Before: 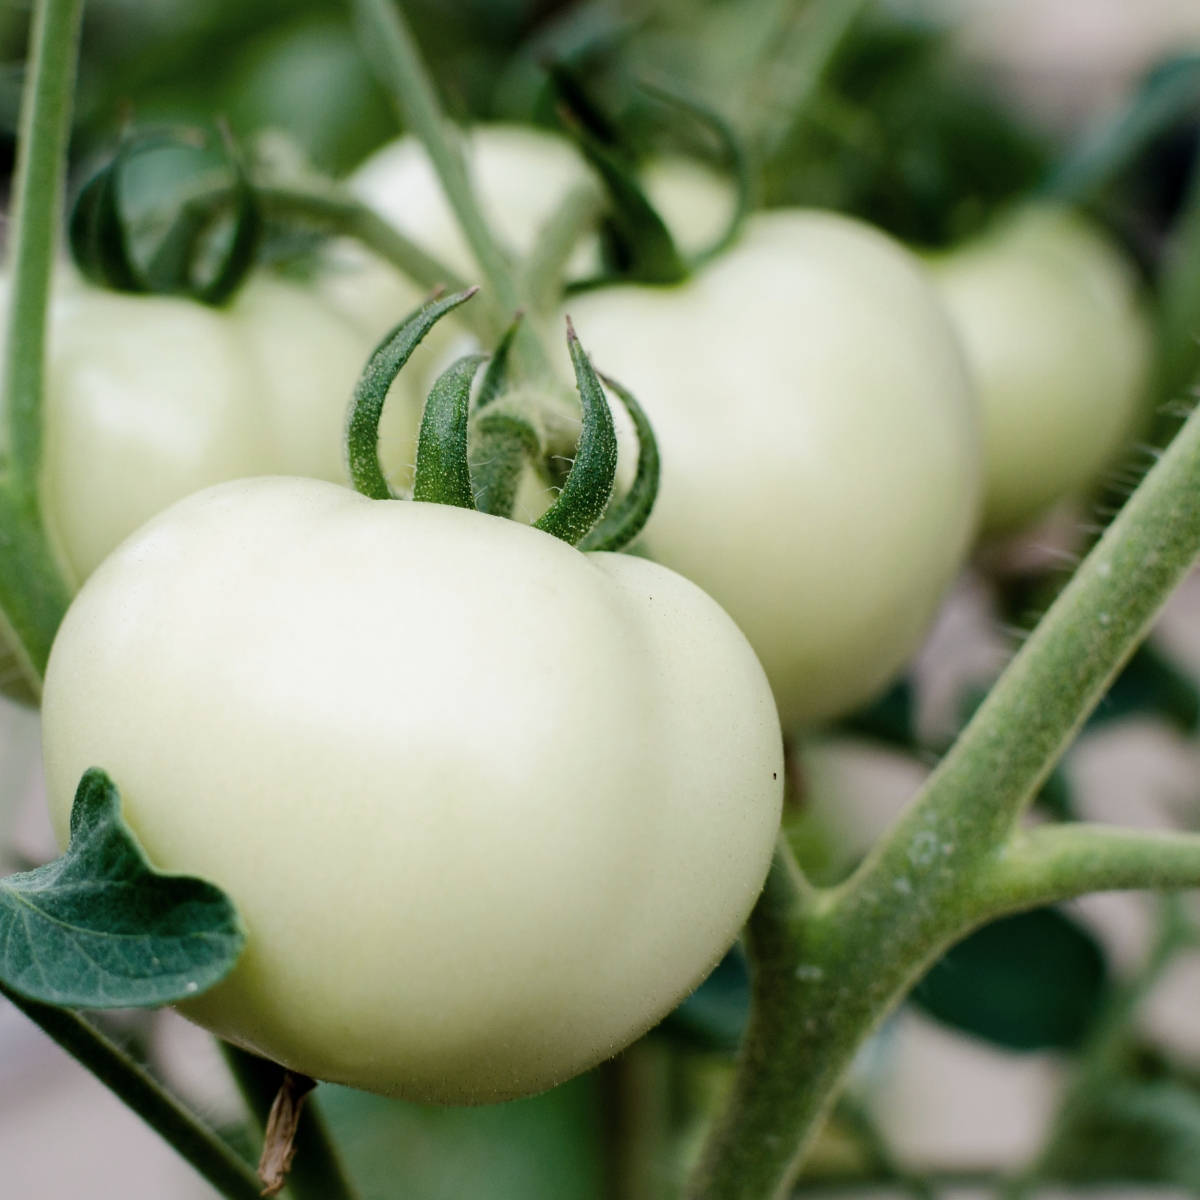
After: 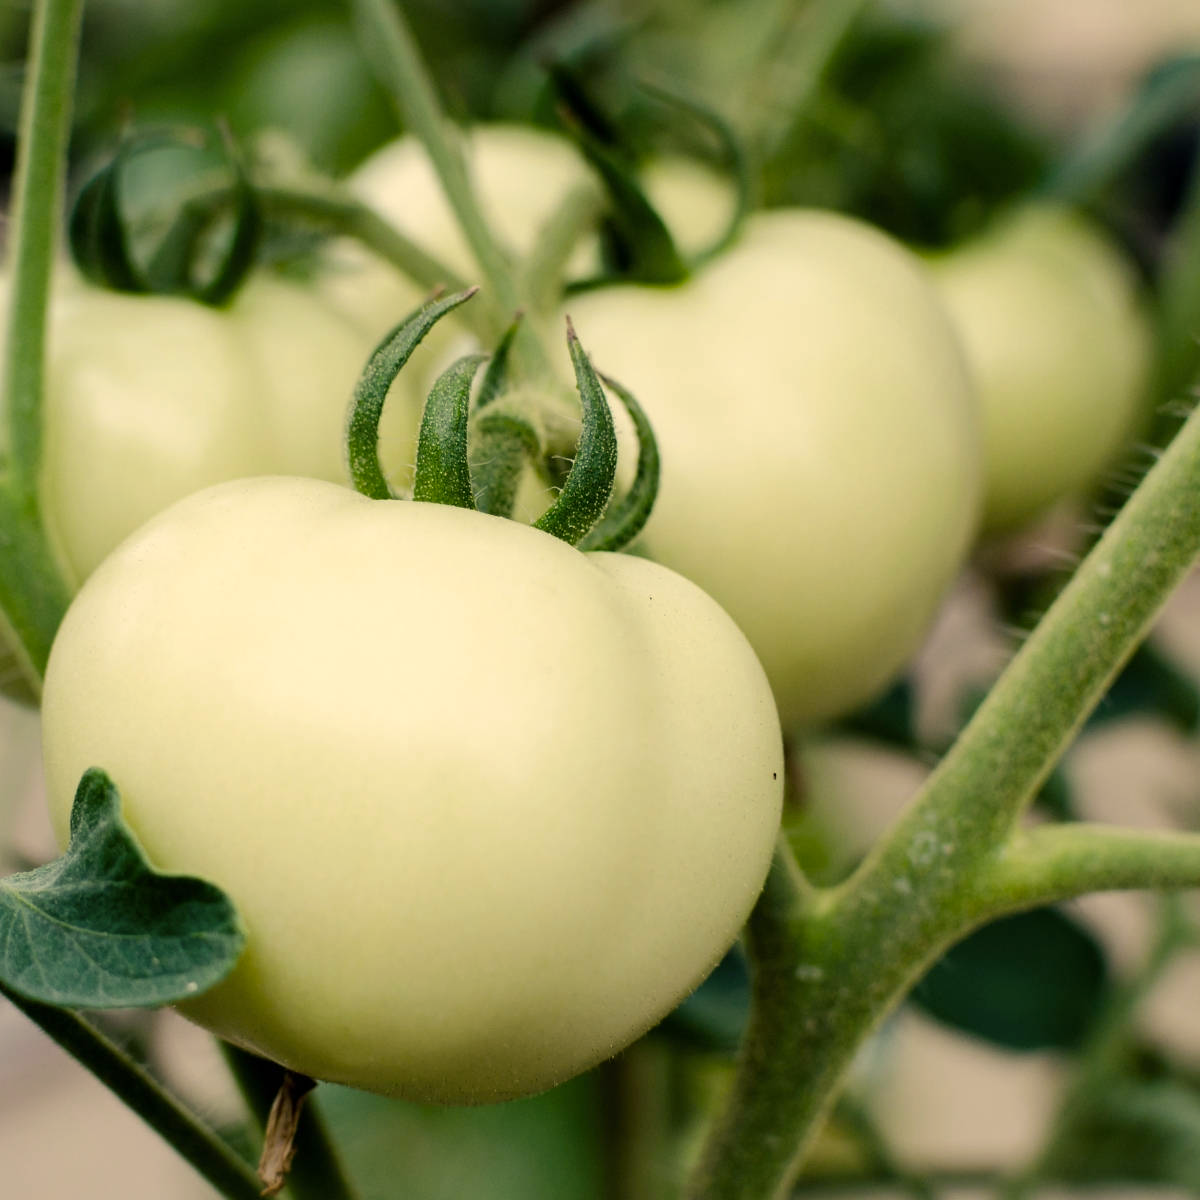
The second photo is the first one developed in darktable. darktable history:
color correction: highlights a* 2.59, highlights b* 22.75
